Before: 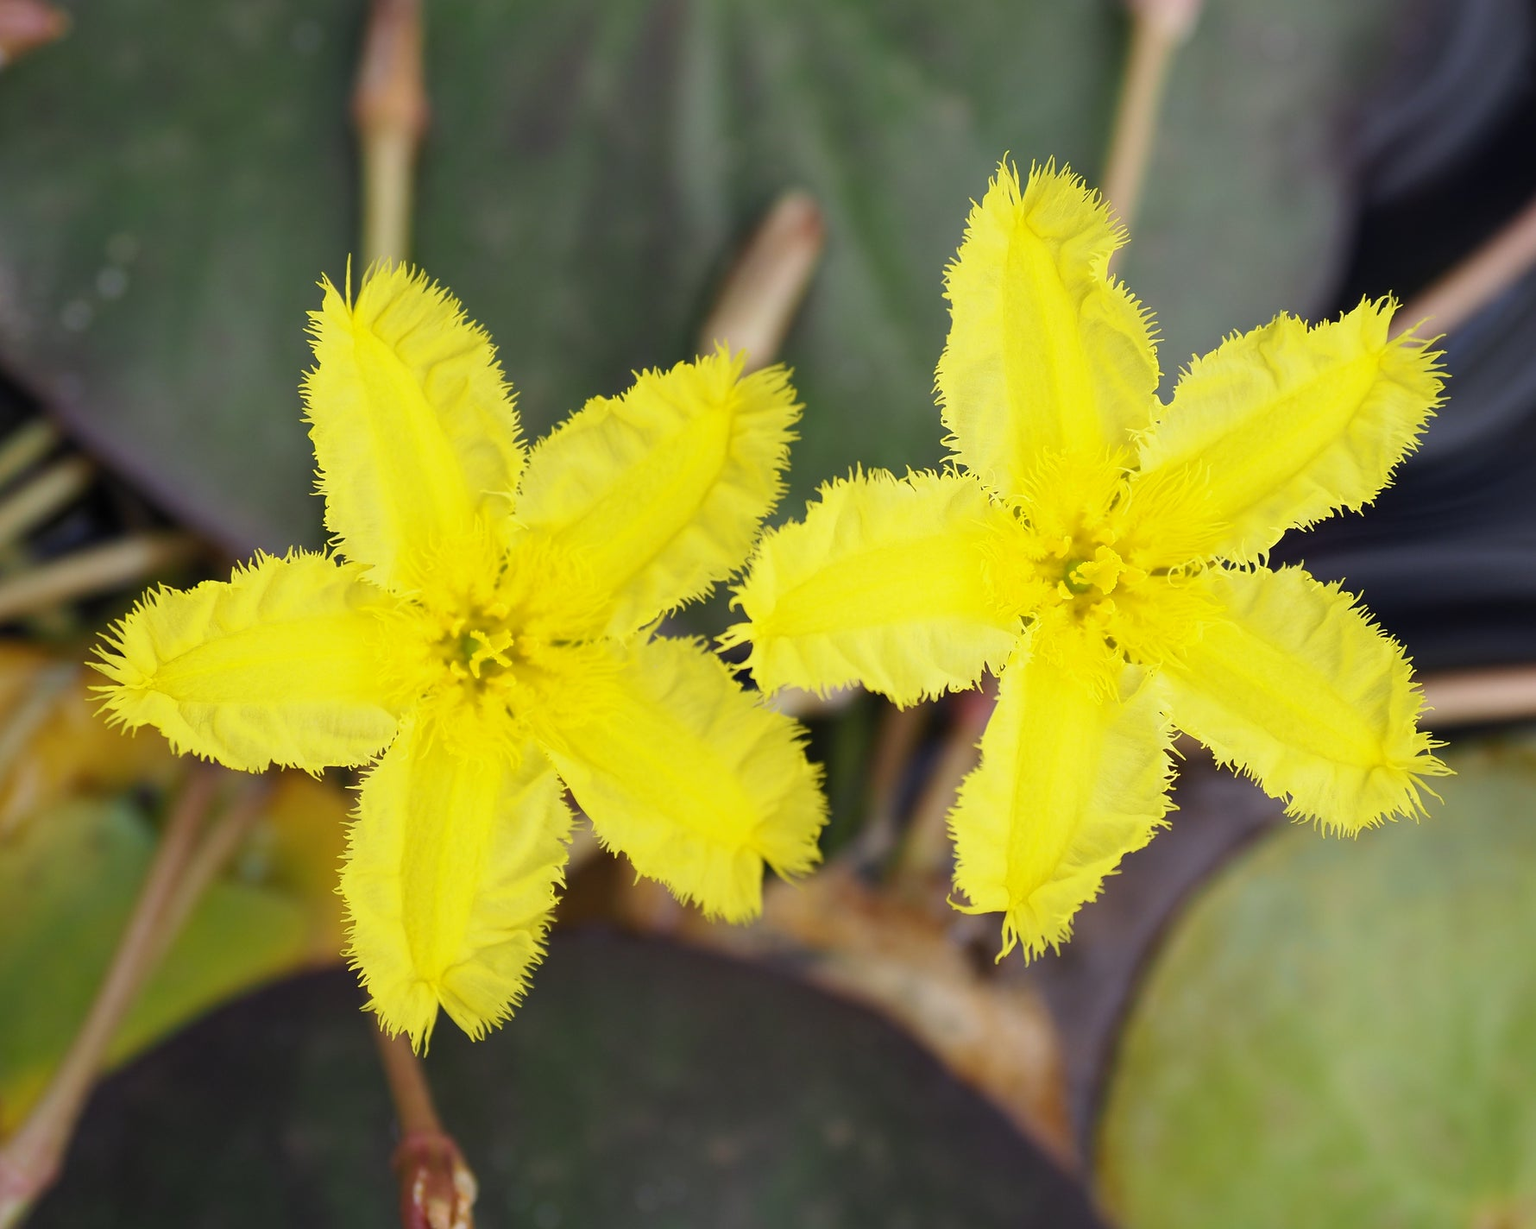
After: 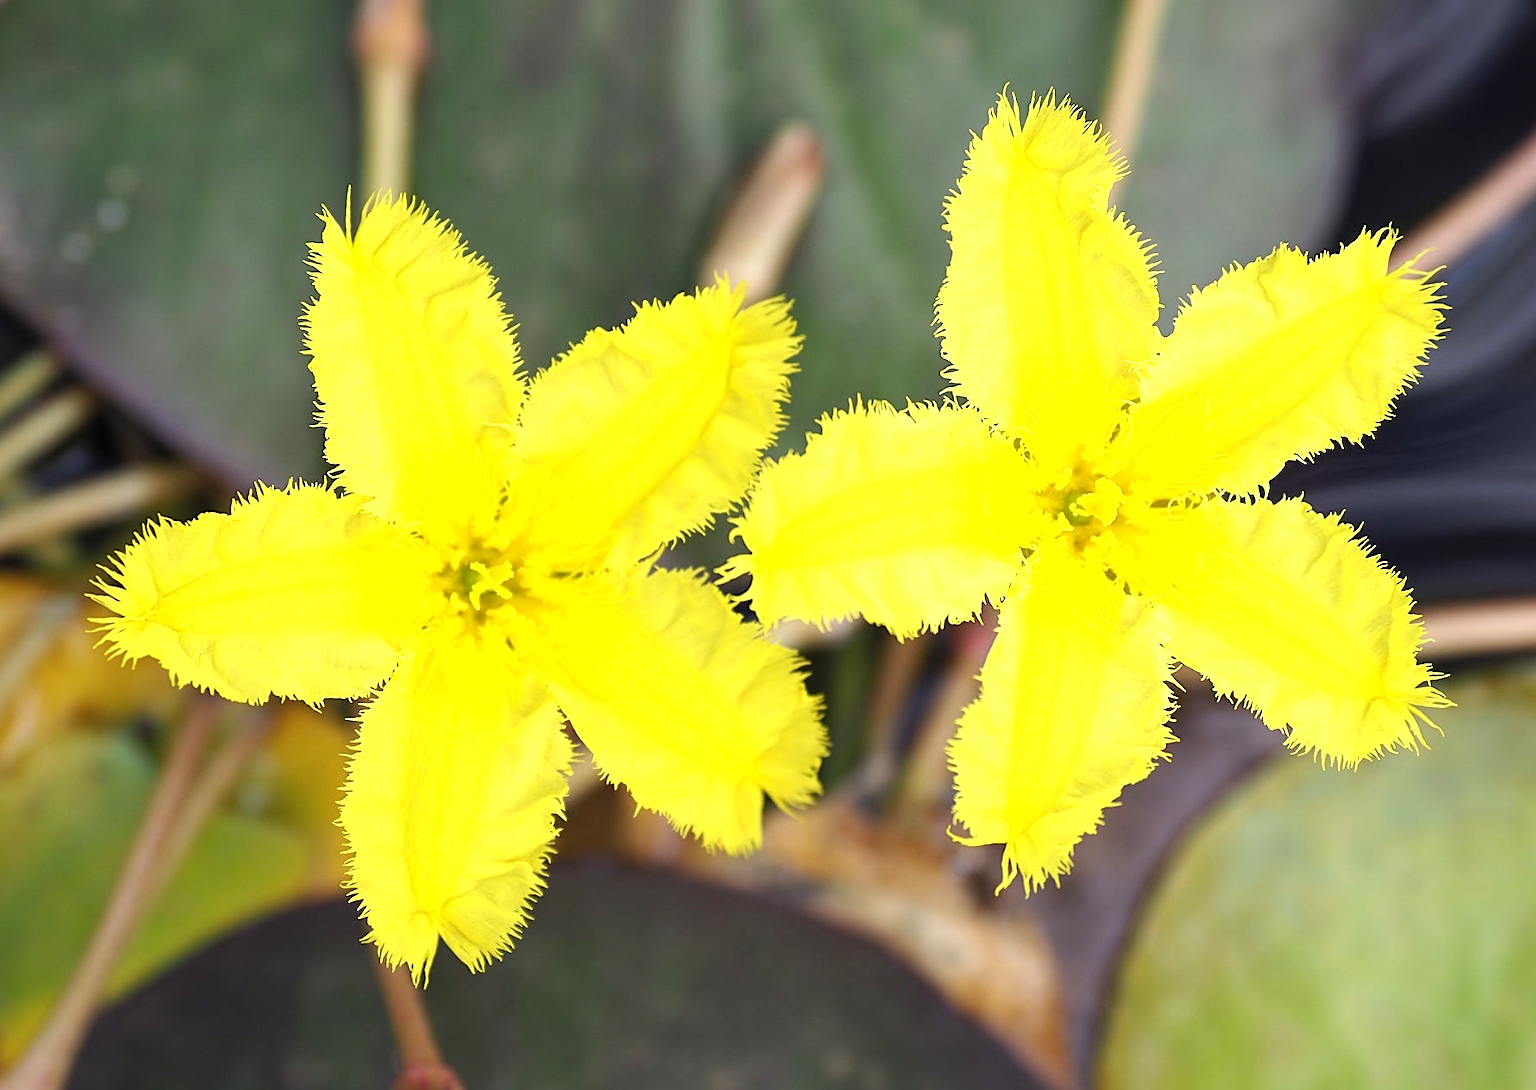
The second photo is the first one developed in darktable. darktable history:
exposure: exposure 0.566 EV, compensate exposure bias true, compensate highlight preservation false
sharpen: on, module defaults
crop and rotate: top 5.583%, bottom 5.648%
